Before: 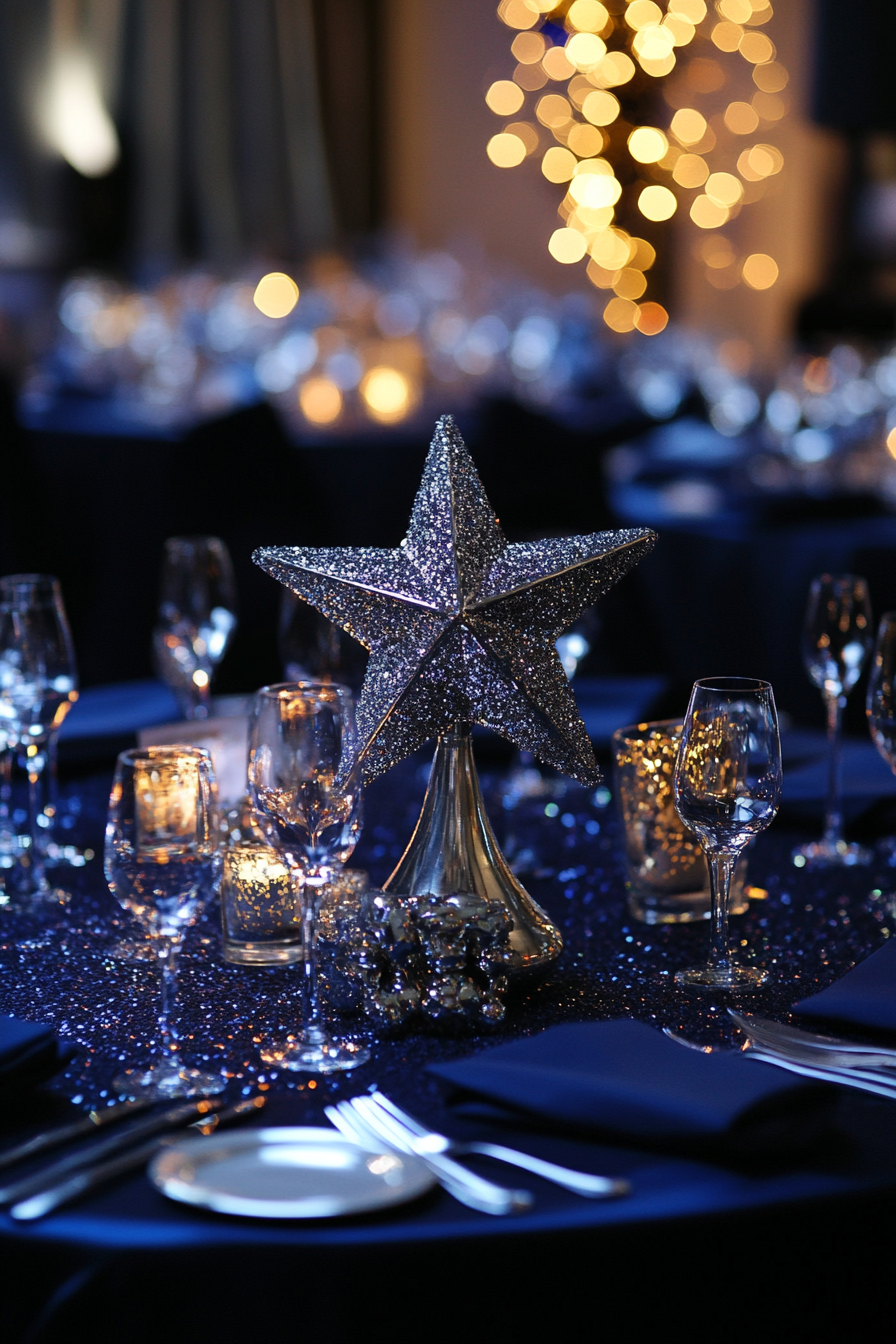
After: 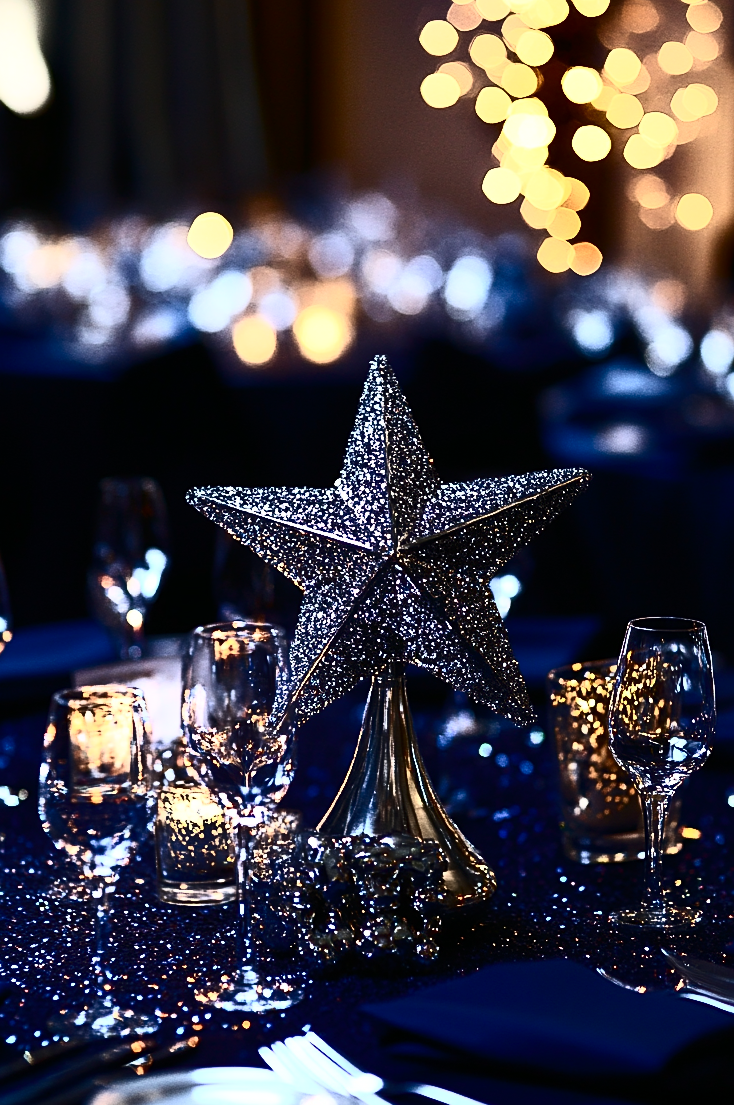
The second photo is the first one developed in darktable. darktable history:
sharpen: on, module defaults
contrast brightness saturation: contrast 0.919, brightness 0.196
crop and rotate: left 7.473%, top 4.529%, right 10.55%, bottom 13.181%
exposure: compensate highlight preservation false
